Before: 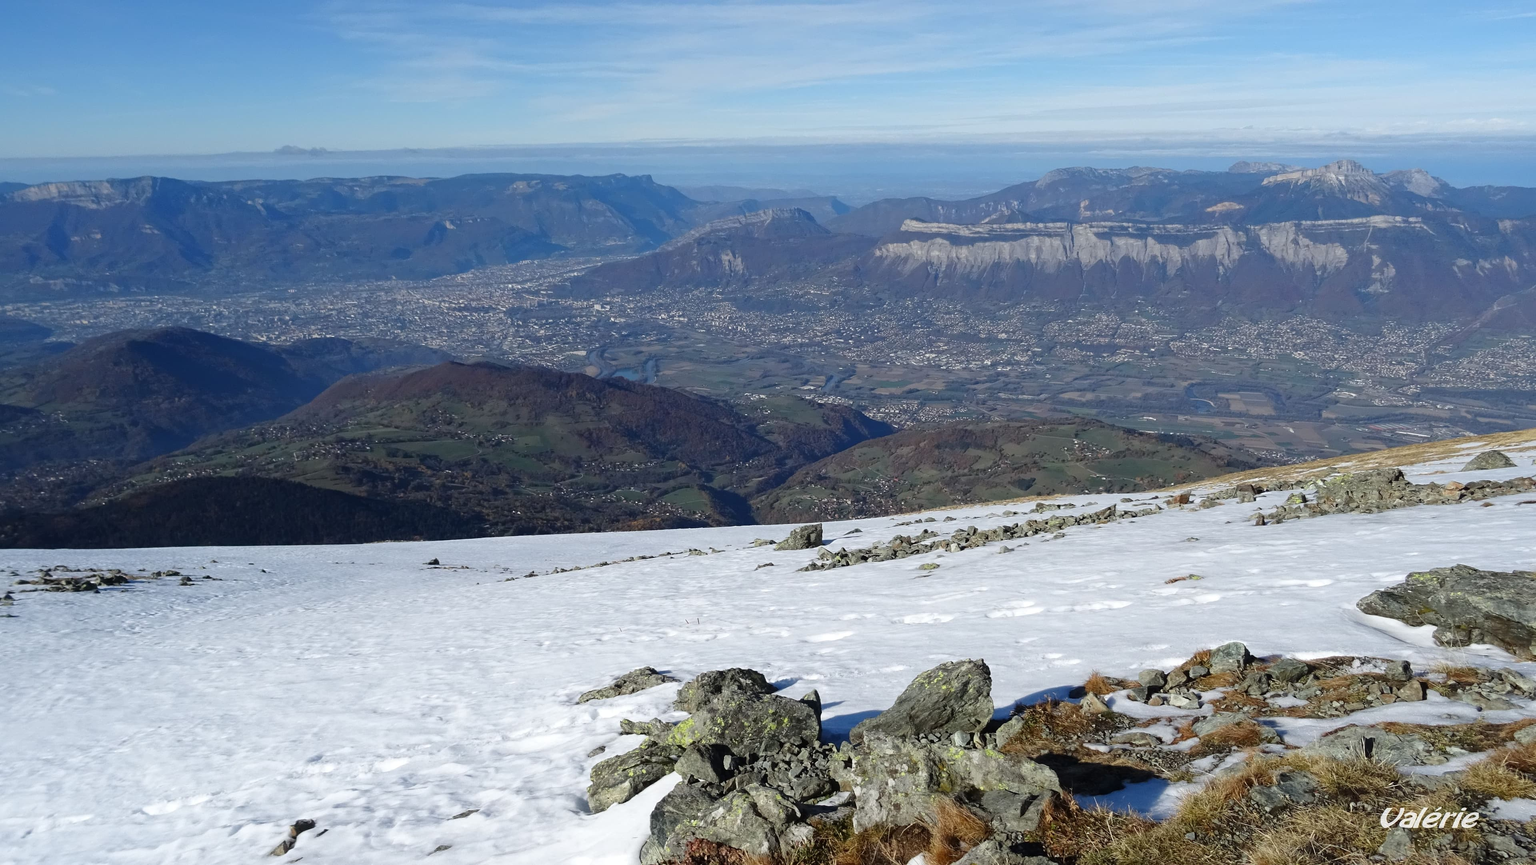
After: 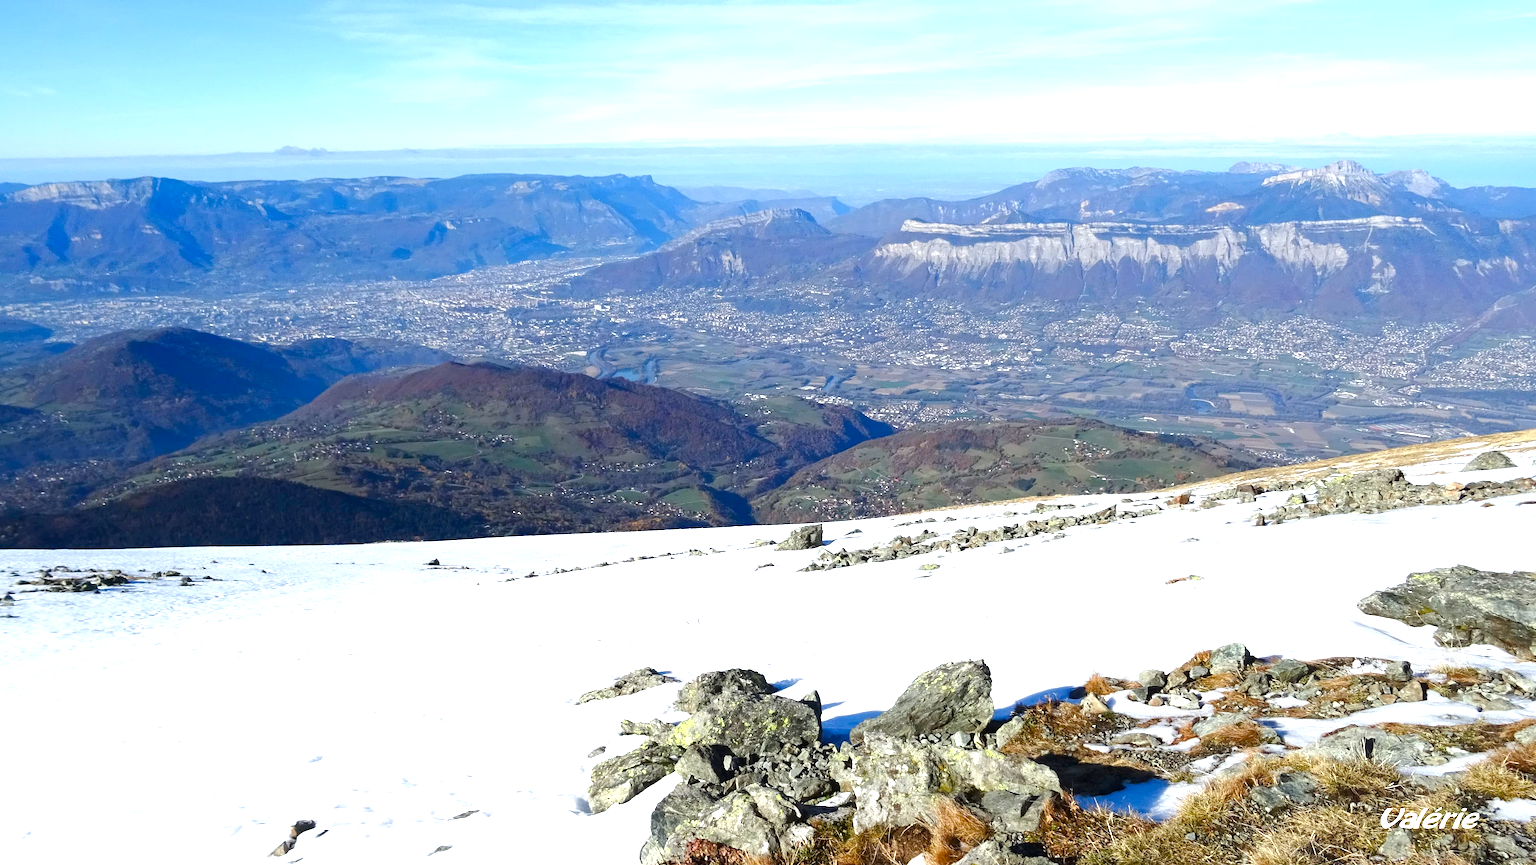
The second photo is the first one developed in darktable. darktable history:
color balance rgb: linear chroma grading › shadows 32%, linear chroma grading › global chroma -2%, linear chroma grading › mid-tones 4%, perceptual saturation grading › global saturation -2%, perceptual saturation grading › highlights -8%, perceptual saturation grading › mid-tones 8%, perceptual saturation grading › shadows 4%, perceptual brilliance grading › highlights 8%, perceptual brilliance grading › mid-tones 4%, perceptual brilliance grading › shadows 2%, global vibrance 16%, saturation formula JzAzBz (2021)
exposure: black level correction 0.001, exposure 0.955 EV, compensate exposure bias true, compensate highlight preservation false
